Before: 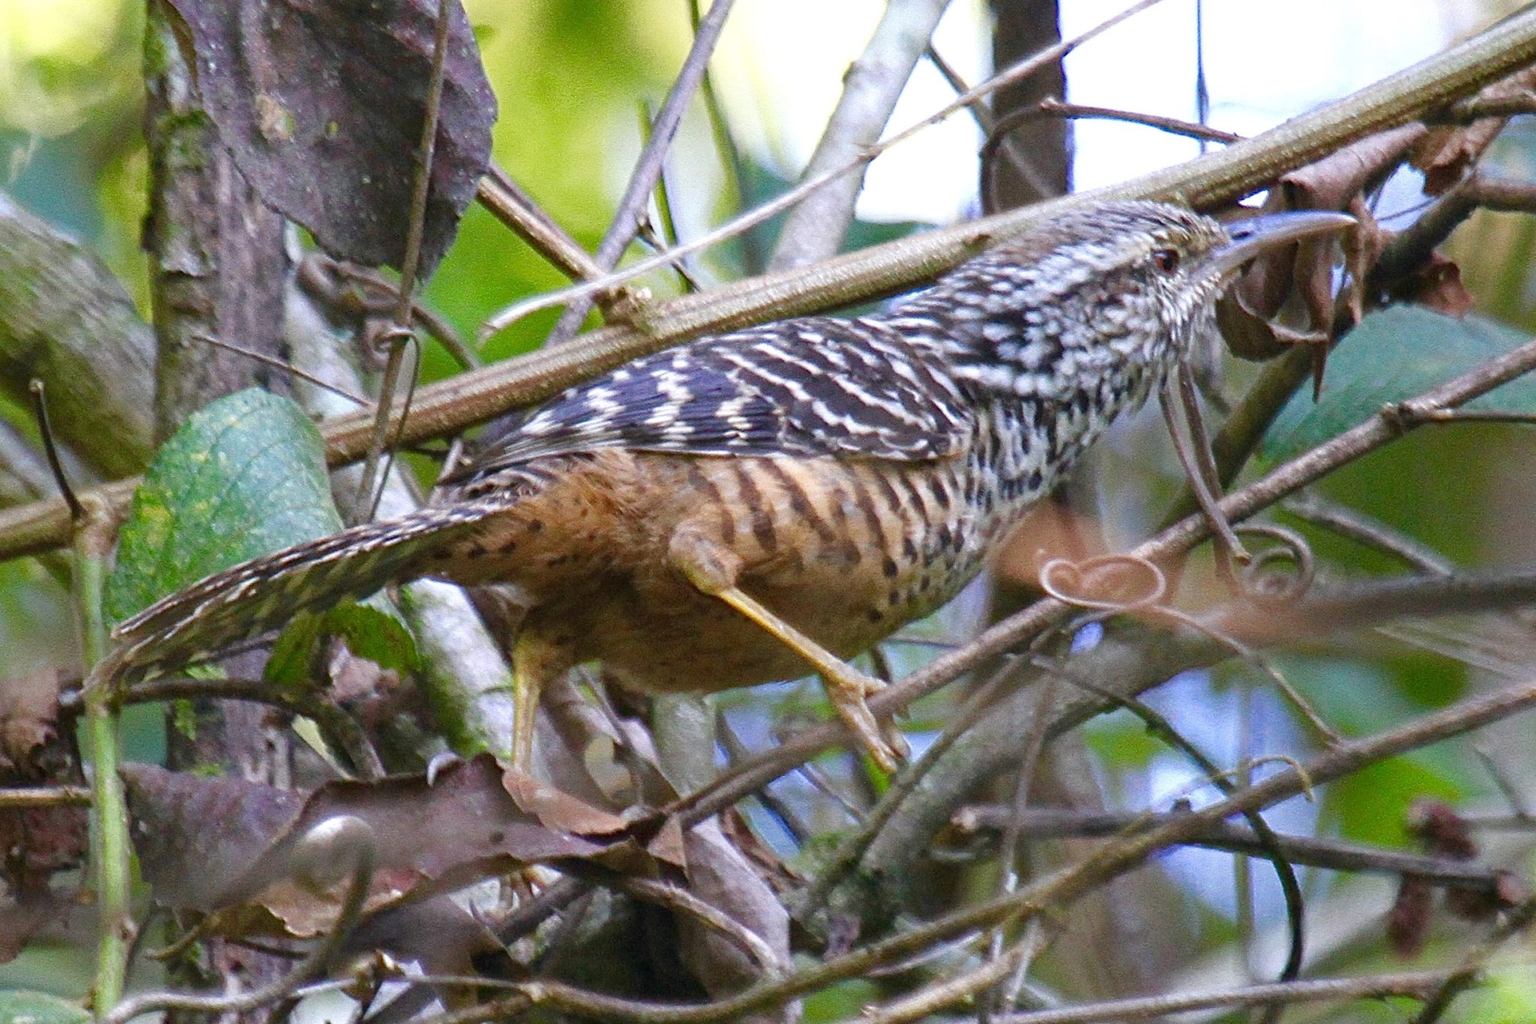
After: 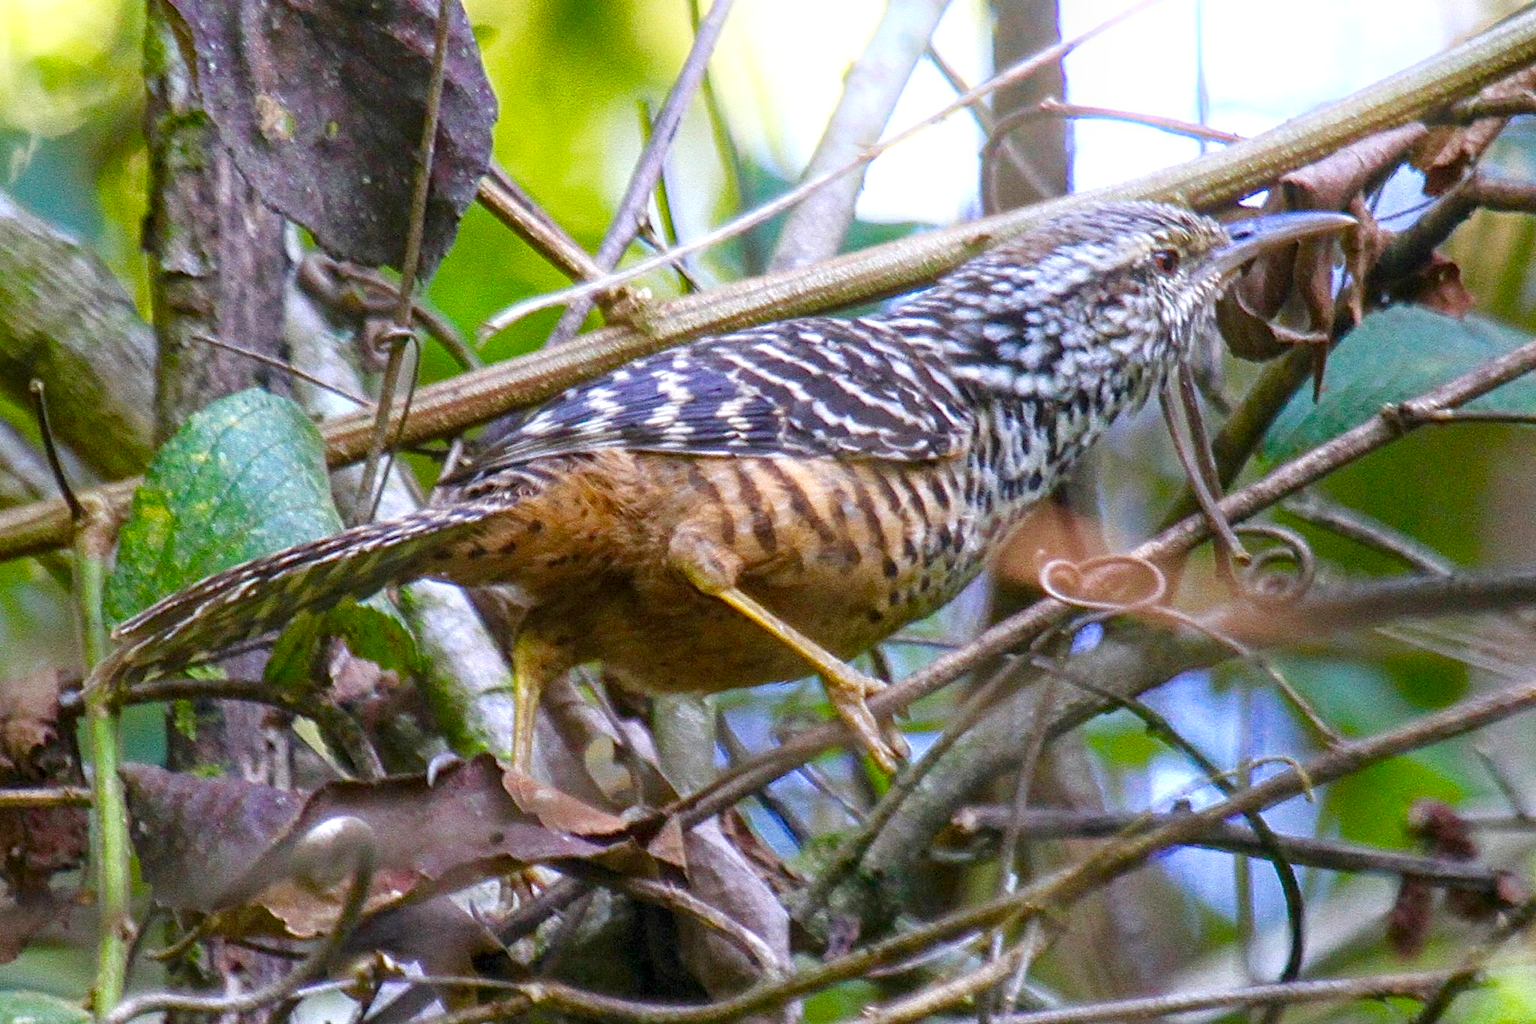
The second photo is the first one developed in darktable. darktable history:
local contrast: on, module defaults
bloom: size 15%, threshold 97%, strength 7%
color balance rgb: perceptual saturation grading › global saturation 20%, global vibrance 20%
tone equalizer: on, module defaults
